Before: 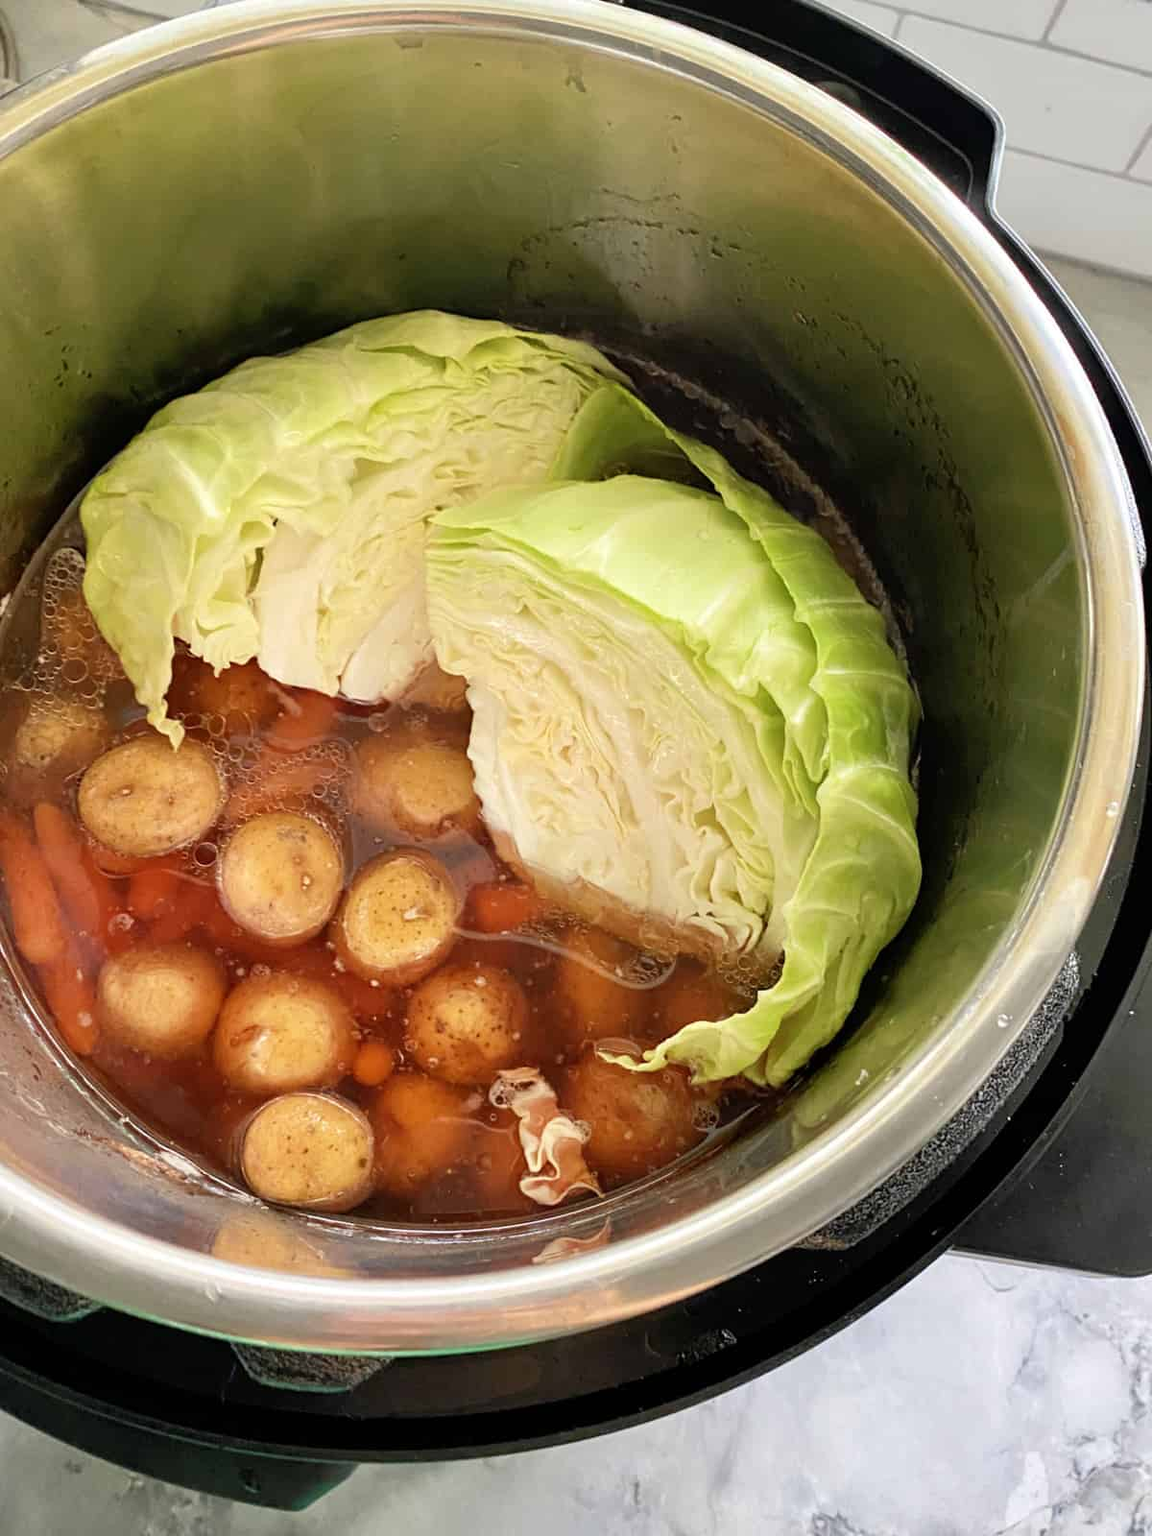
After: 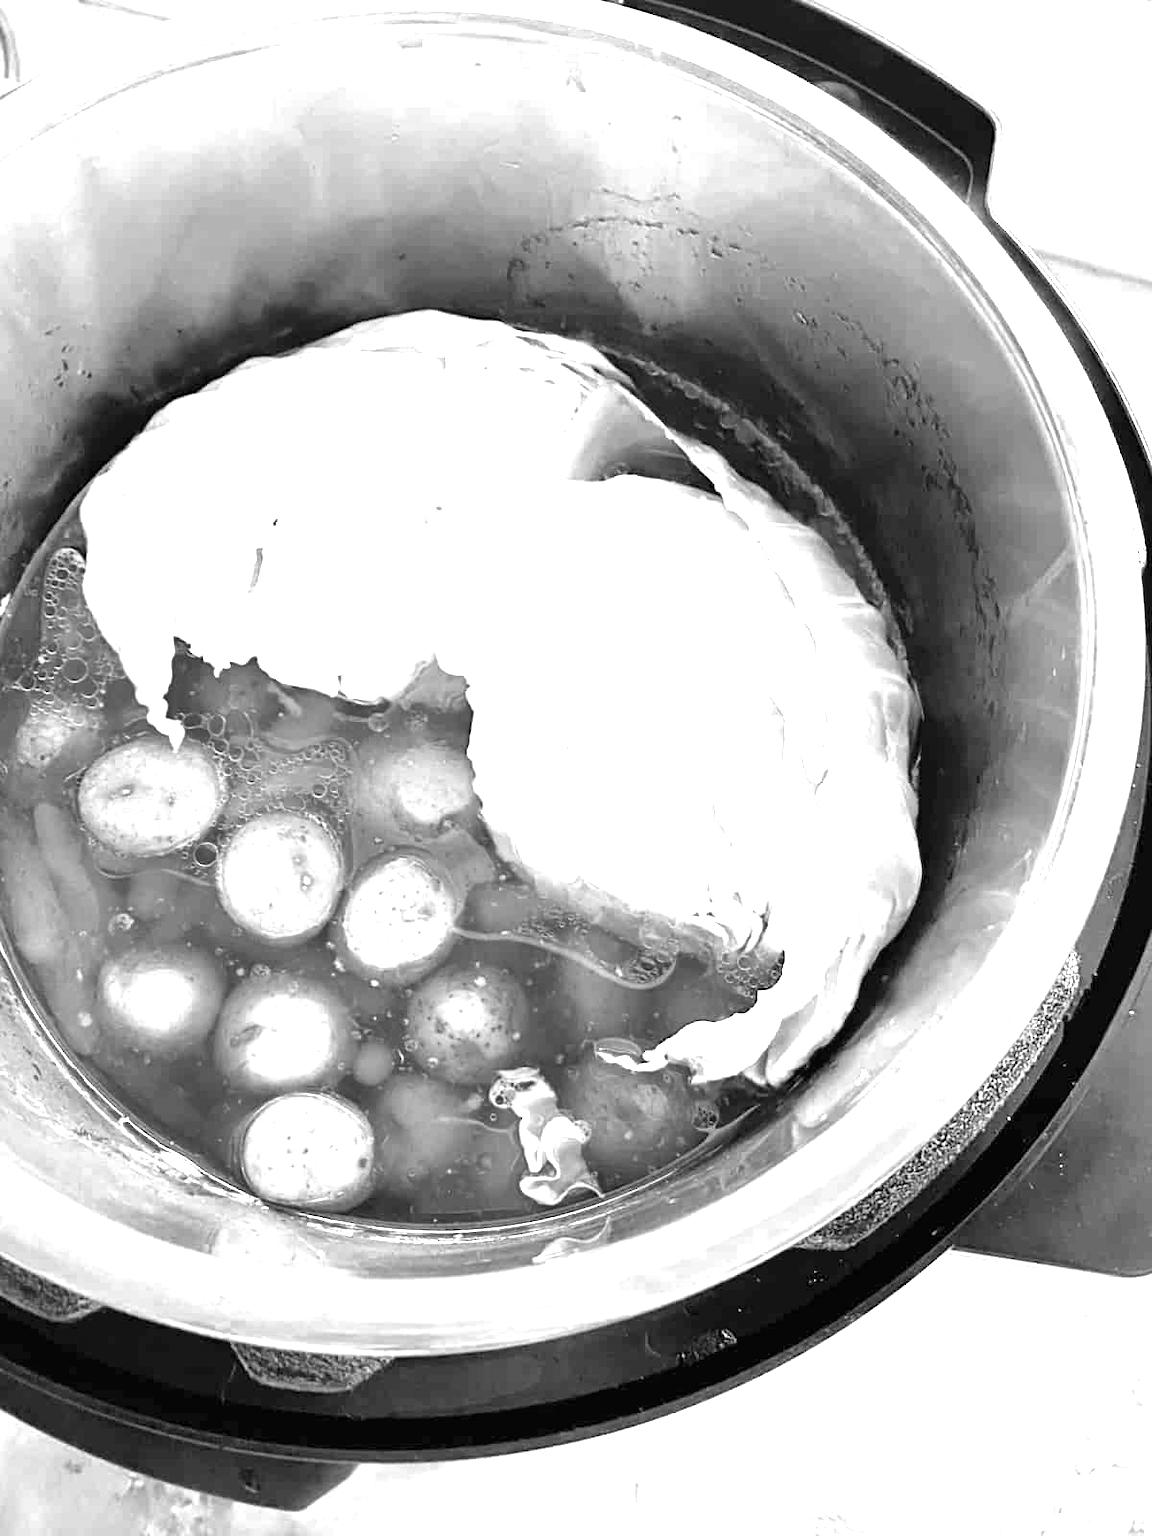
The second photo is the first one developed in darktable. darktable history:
color zones: curves: ch0 [(0.002, 0.593) (0.143, 0.417) (0.285, 0.541) (0.455, 0.289) (0.608, 0.327) (0.727, 0.283) (0.869, 0.571) (1, 0.603)]; ch1 [(0, 0) (0.143, 0) (0.286, 0) (0.429, 0) (0.571, 0) (0.714, 0) (0.857, 0)]
exposure: black level correction 0, exposure 1.74 EV, compensate highlight preservation false
